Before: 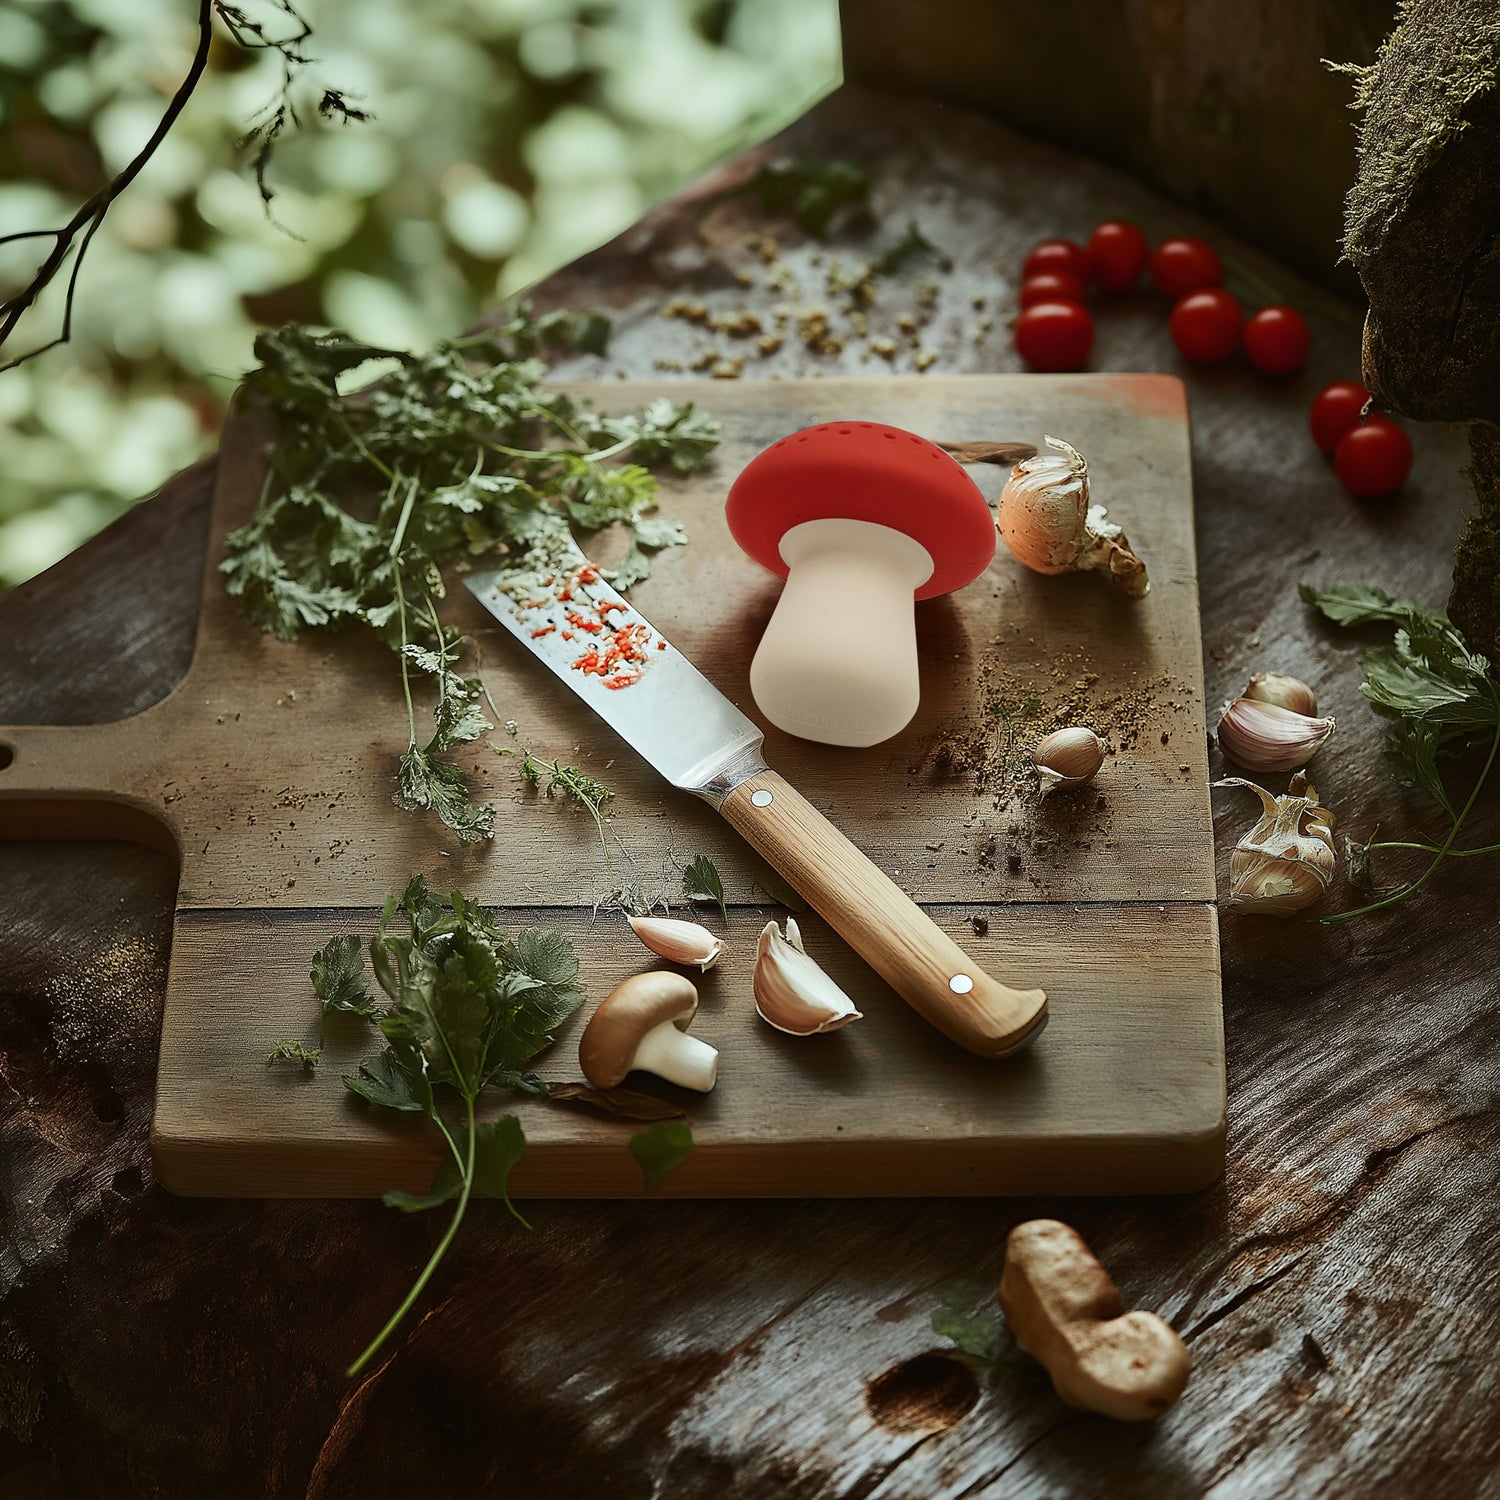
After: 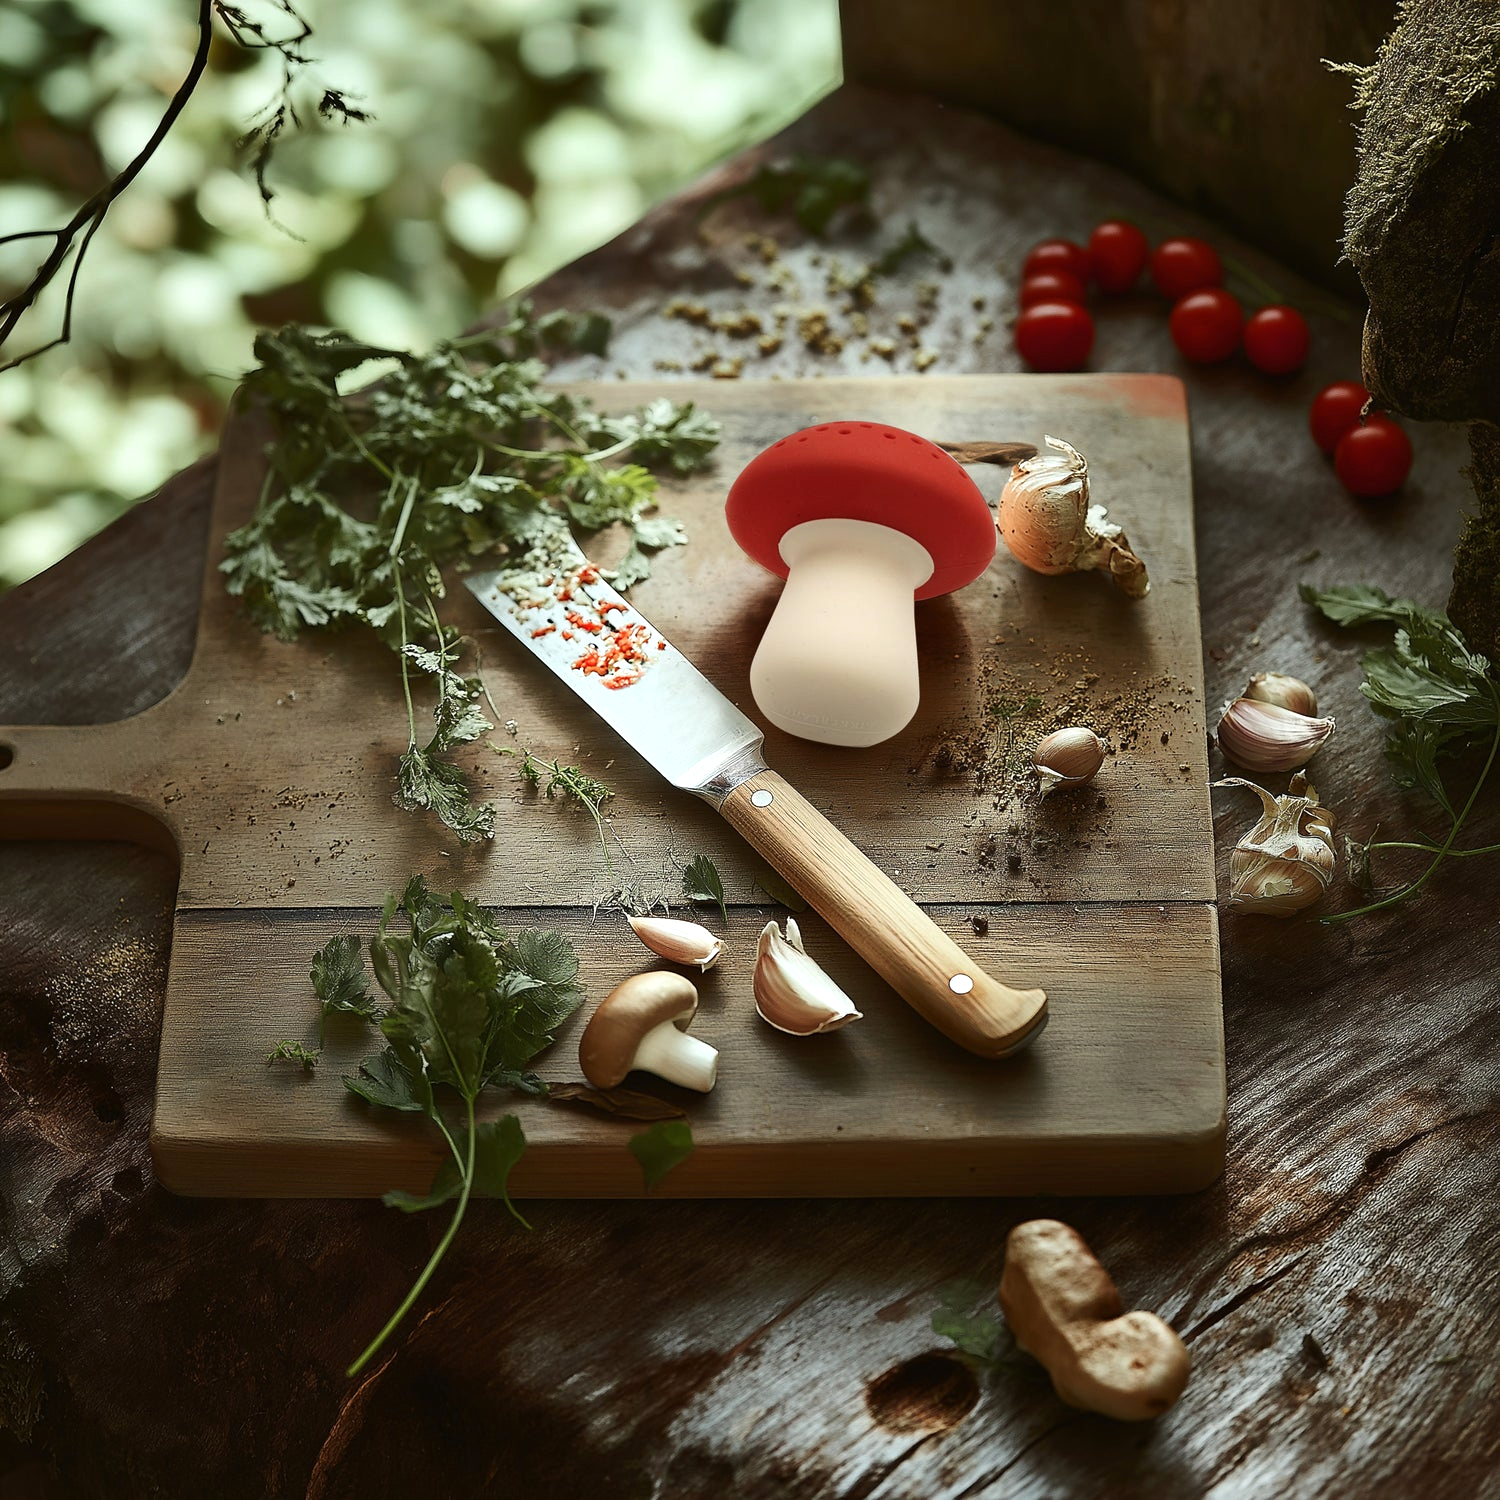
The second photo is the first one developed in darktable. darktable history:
exposure: exposure 0.128 EV, compensate highlight preservation false
tone equalizer: -8 EV -0.001 EV, -7 EV 0.001 EV, -6 EV -0.002 EV, -5 EV -0.003 EV, -4 EV -0.062 EV, -3 EV -0.222 EV, -2 EV -0.267 EV, -1 EV 0.105 EV, +0 EV 0.303 EV
